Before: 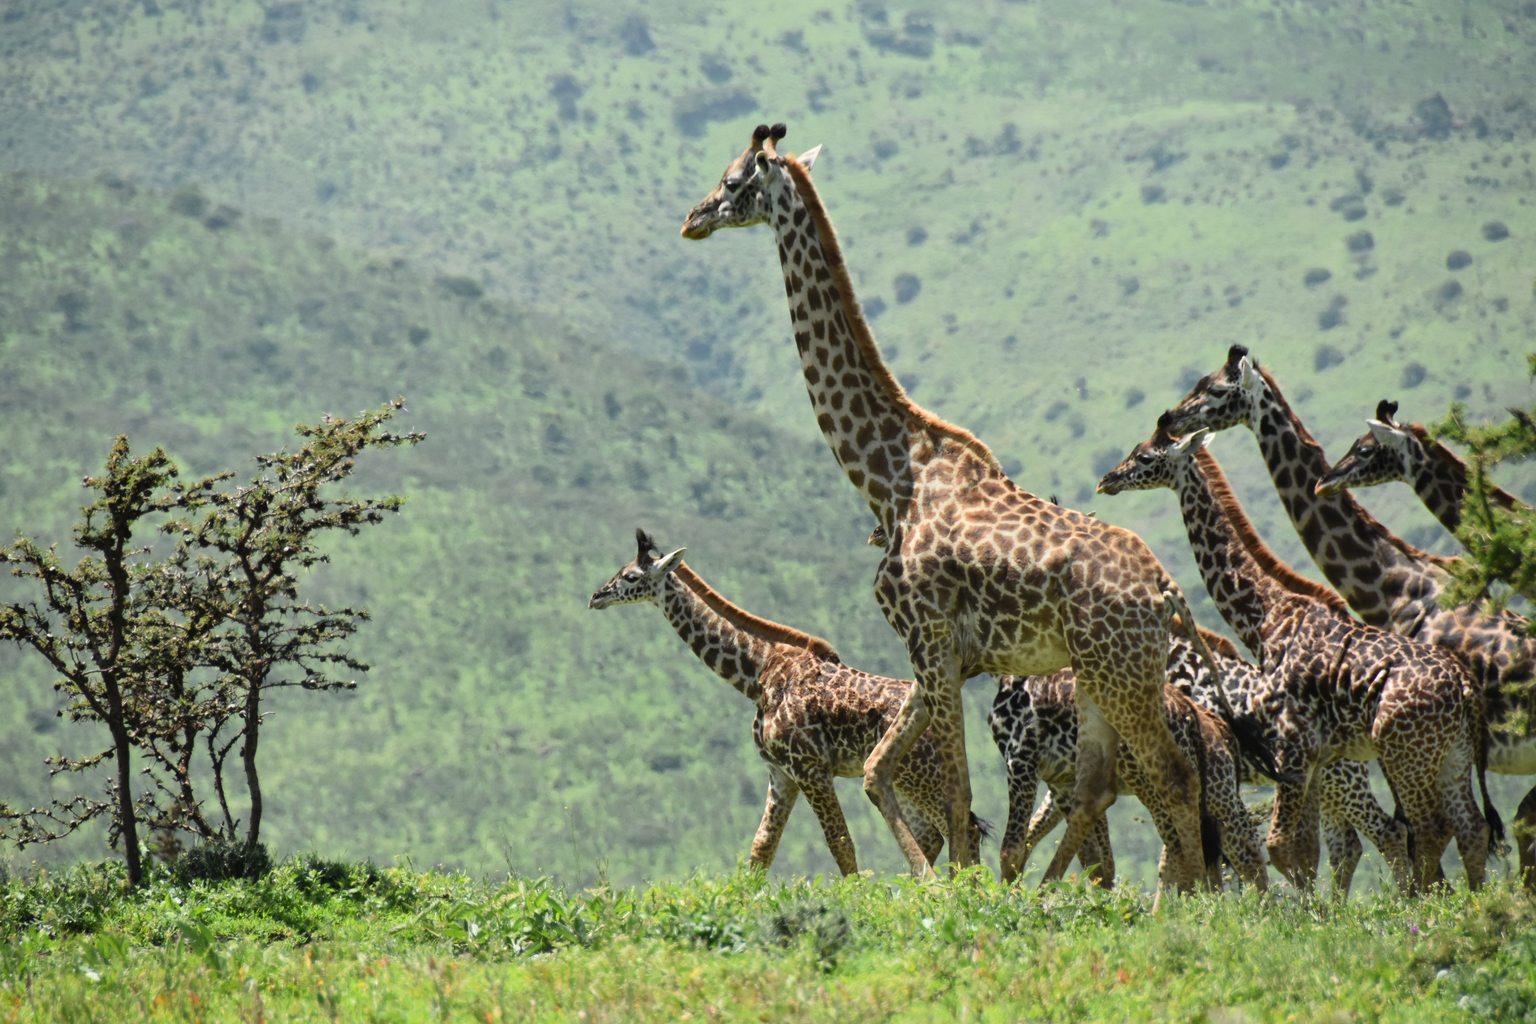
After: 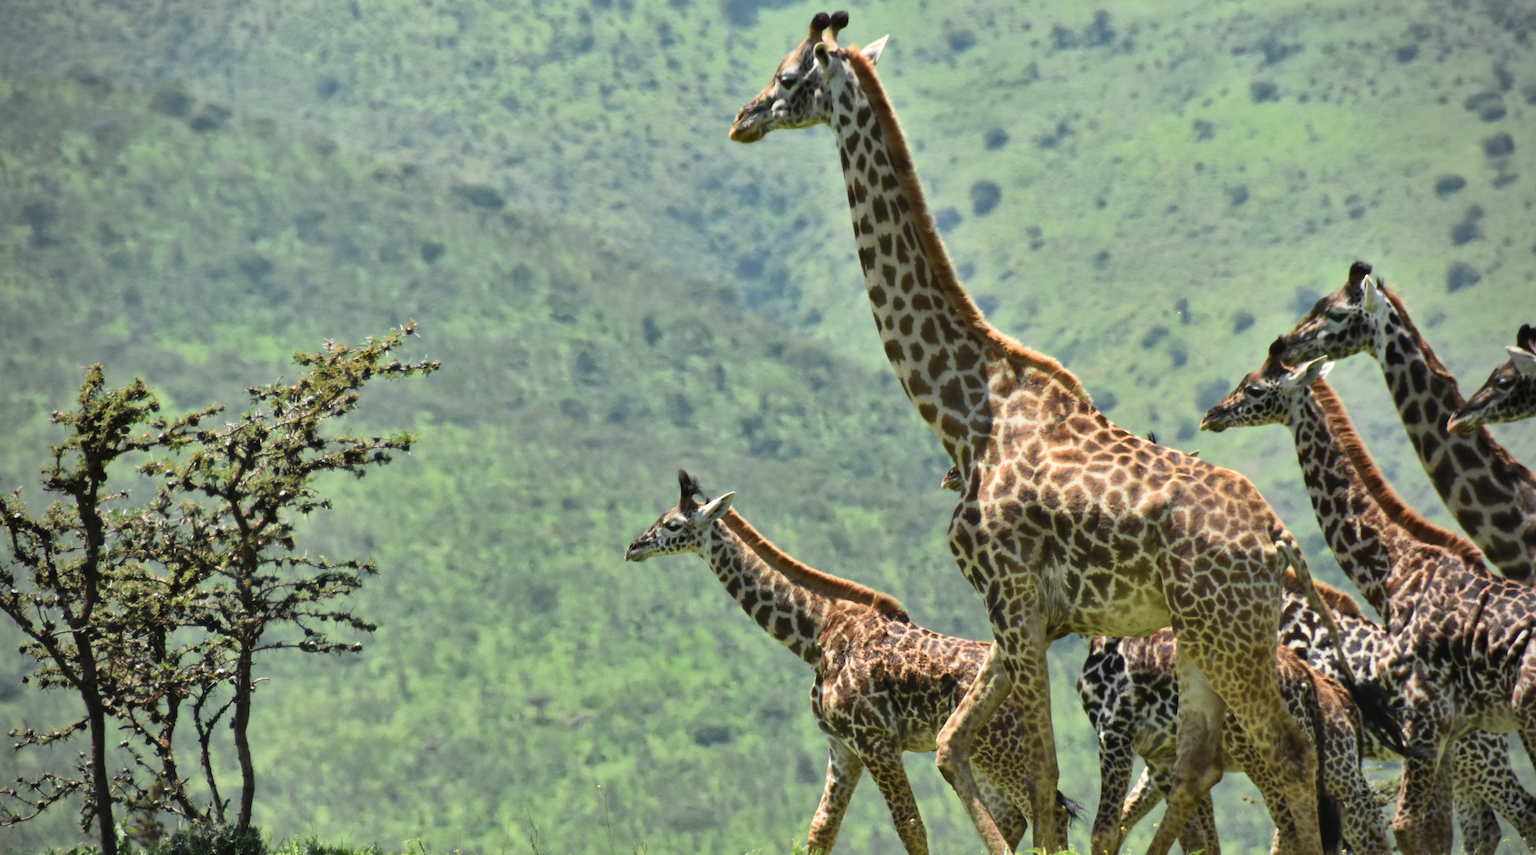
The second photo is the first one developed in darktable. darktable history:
velvia: strength 17.26%
exposure: exposure 0.129 EV, compensate highlight preservation false
crop and rotate: left 2.449%, top 11.145%, right 9.263%, bottom 15.113%
shadows and highlights: shadows 52.98, soften with gaussian
vignetting: on, module defaults
